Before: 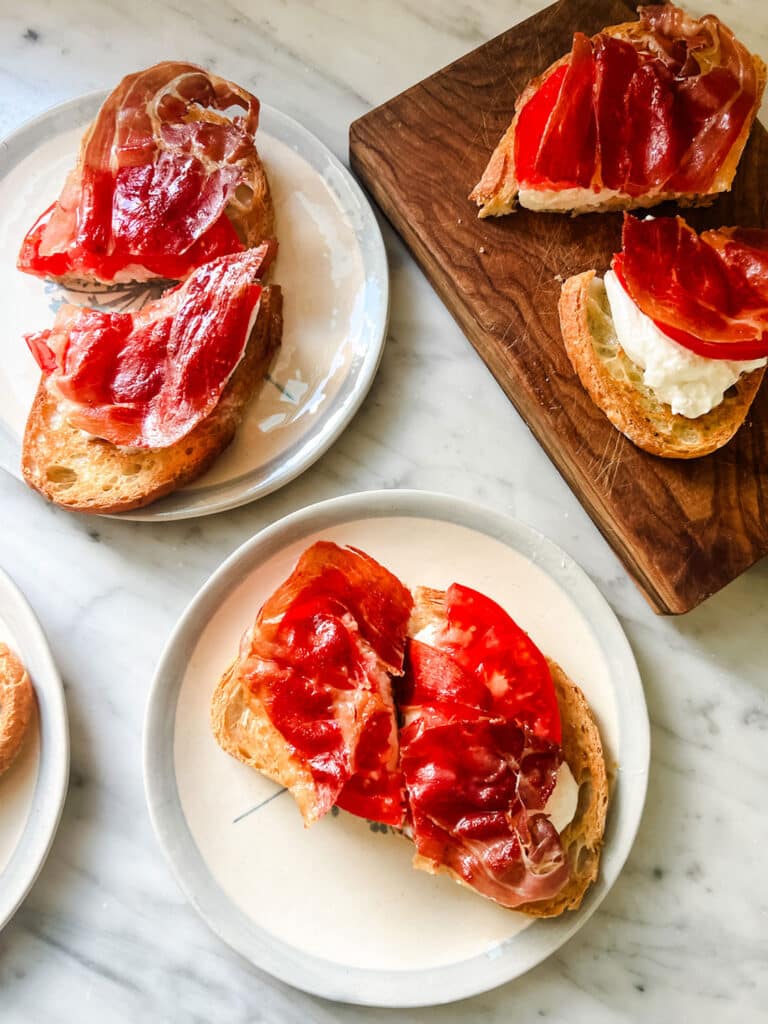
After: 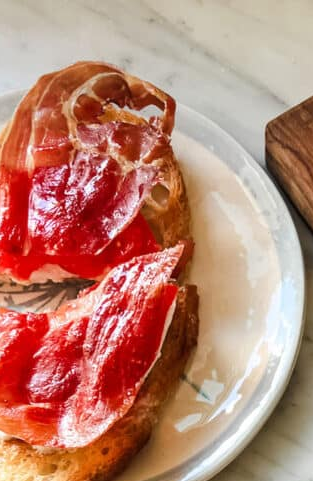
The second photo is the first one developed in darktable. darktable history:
crop and rotate: left 10.998%, top 0.045%, right 48.187%, bottom 52.932%
